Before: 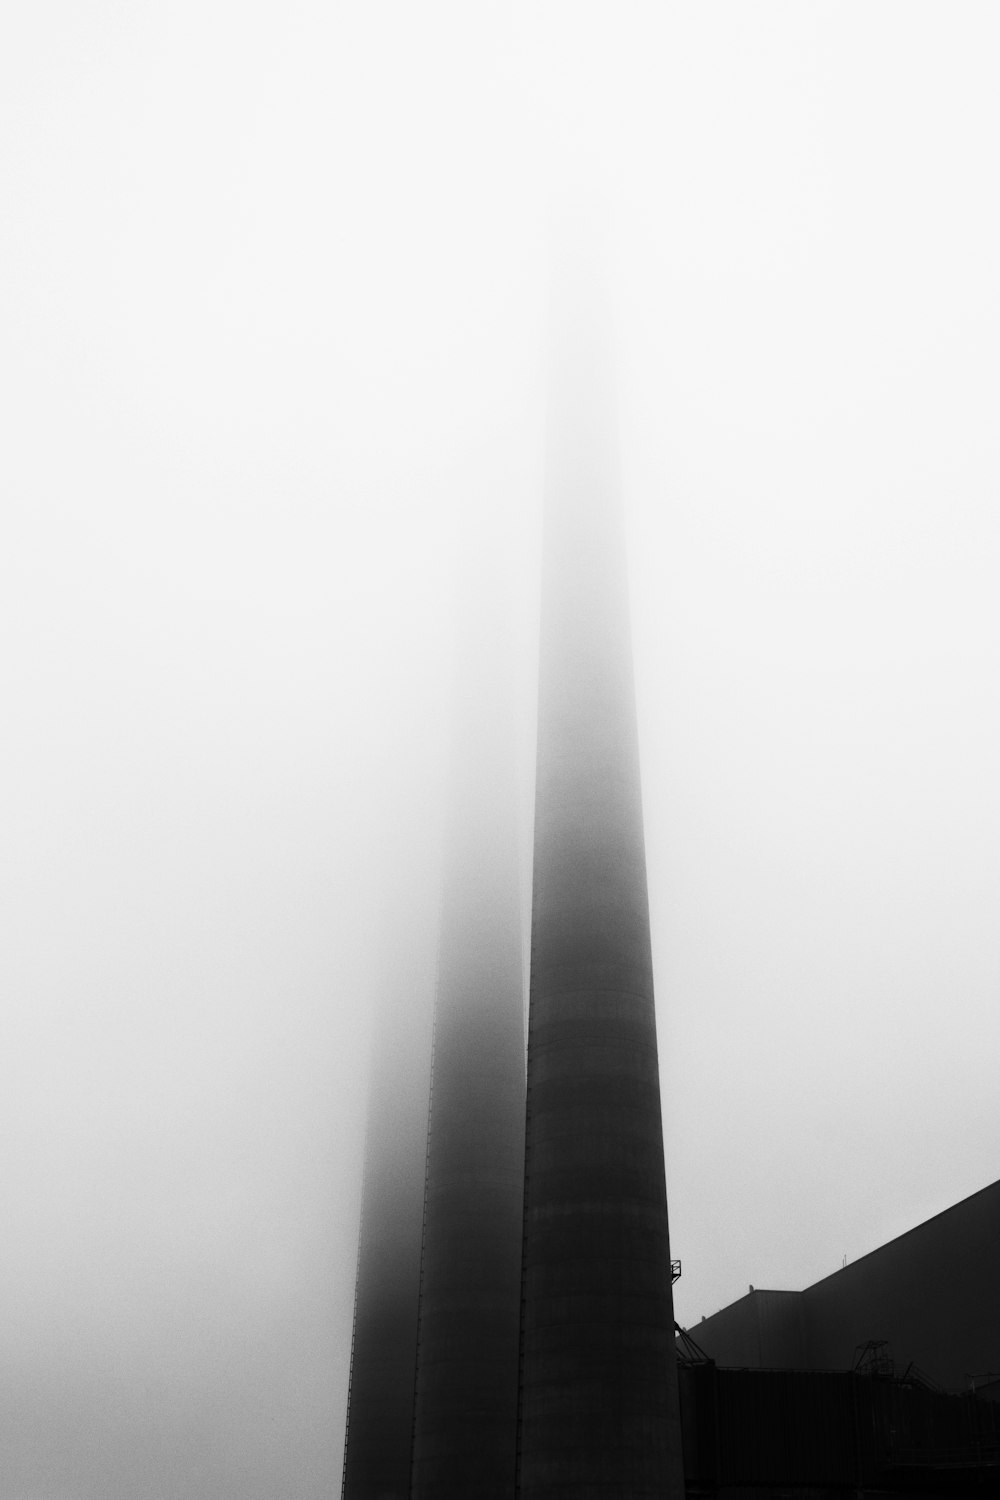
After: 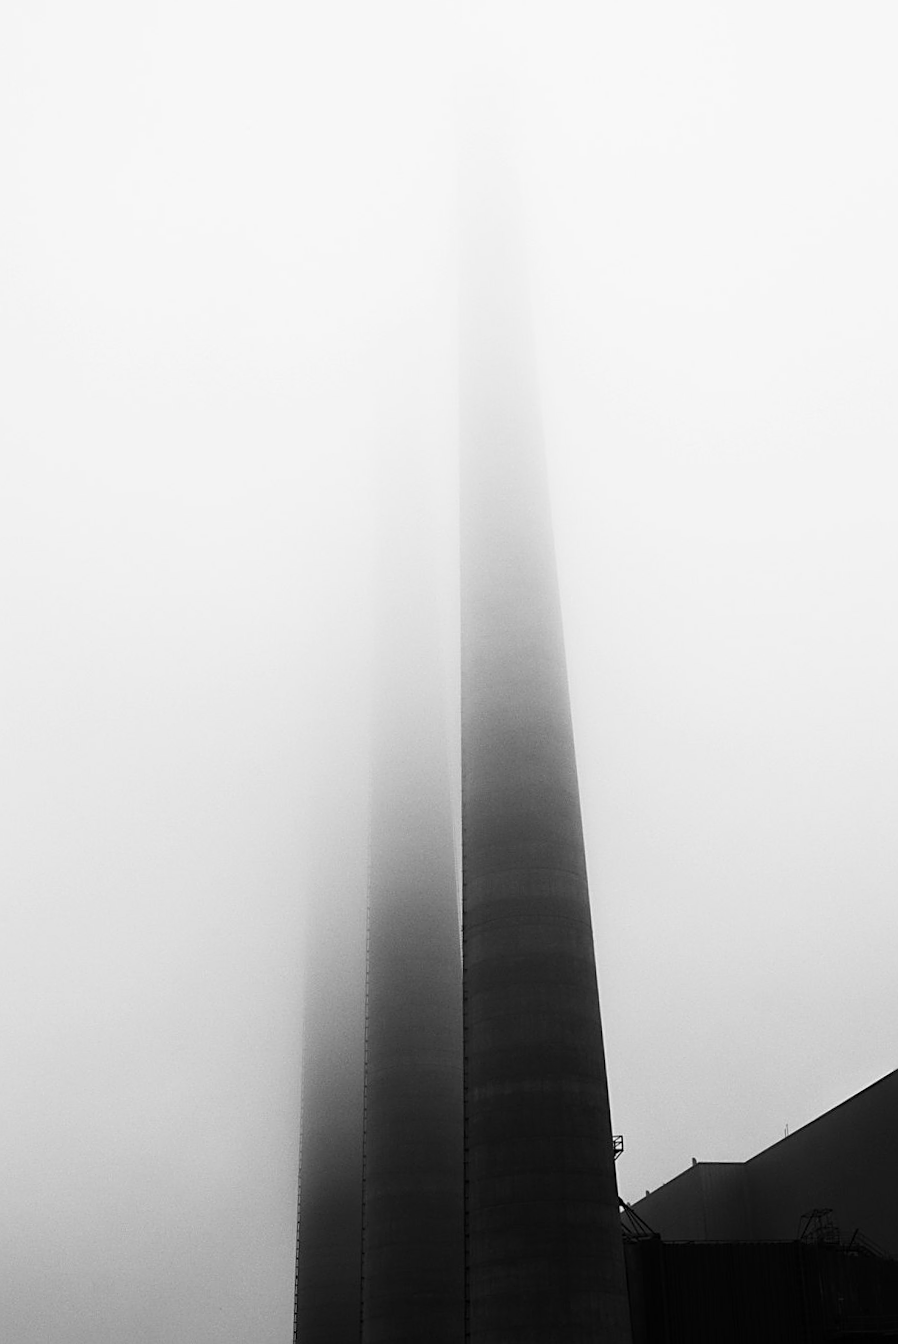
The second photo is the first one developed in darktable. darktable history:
crop and rotate: angle 2.02°, left 5.446%, top 5.693%
sharpen: on, module defaults
